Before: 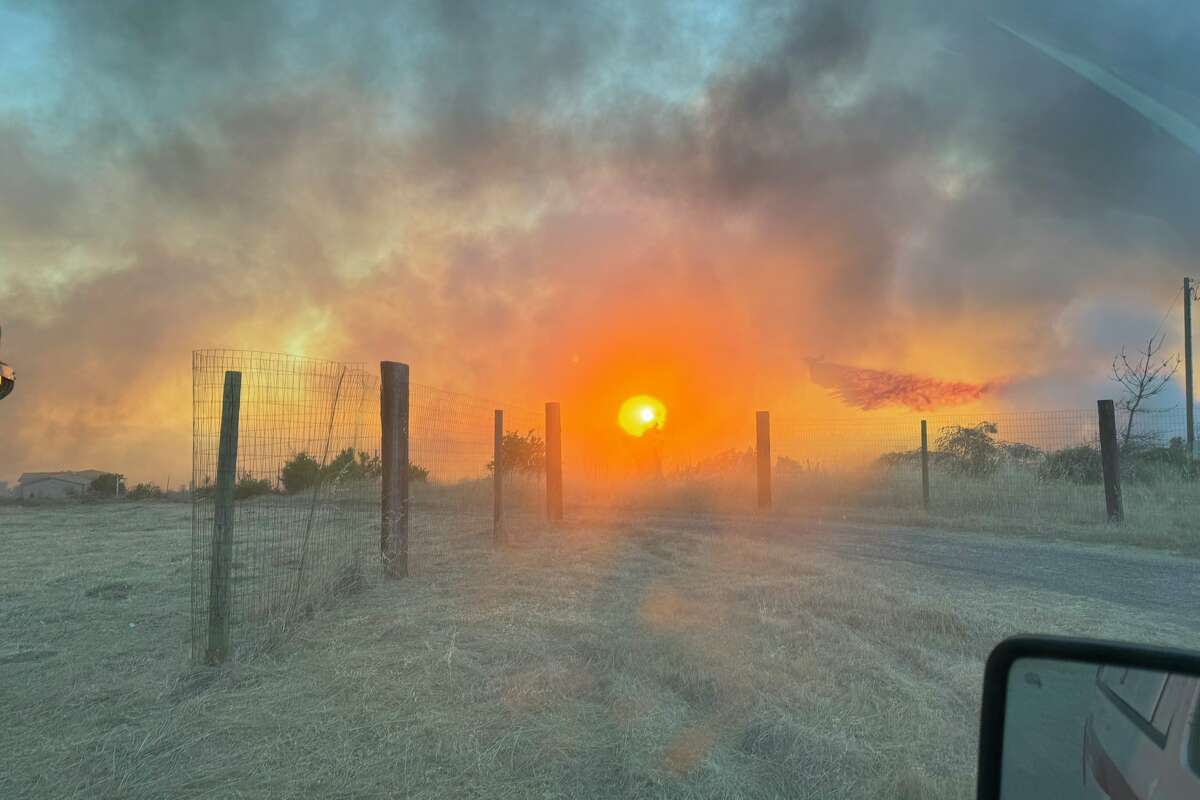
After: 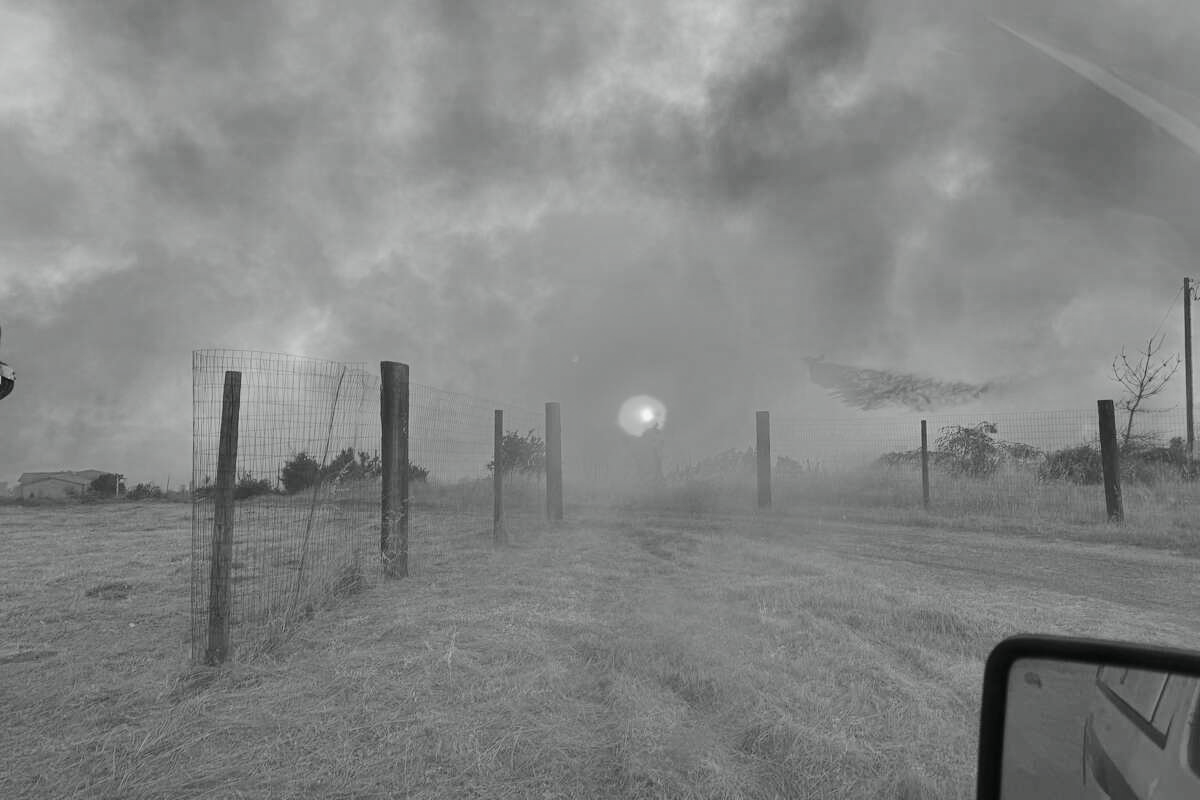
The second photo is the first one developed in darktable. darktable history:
tone curve: curves: ch0 [(0, 0) (0.23, 0.205) (0.486, 0.52) (0.822, 0.825) (0.994, 0.955)]; ch1 [(0, 0) (0.226, 0.261) (0.379, 0.442) (0.469, 0.472) (0.495, 0.495) (0.514, 0.504) (0.561, 0.568) (0.59, 0.612) (1, 1)]; ch2 [(0, 0) (0.269, 0.299) (0.459, 0.441) (0.498, 0.499) (0.523, 0.52) (0.586, 0.569) (0.635, 0.617) (0.659, 0.681) (0.718, 0.764) (1, 1)], color space Lab, independent channels, preserve colors none
color calibration: output gray [0.253, 0.26, 0.487, 0], x 0.381, y 0.391, temperature 4087.59 K
